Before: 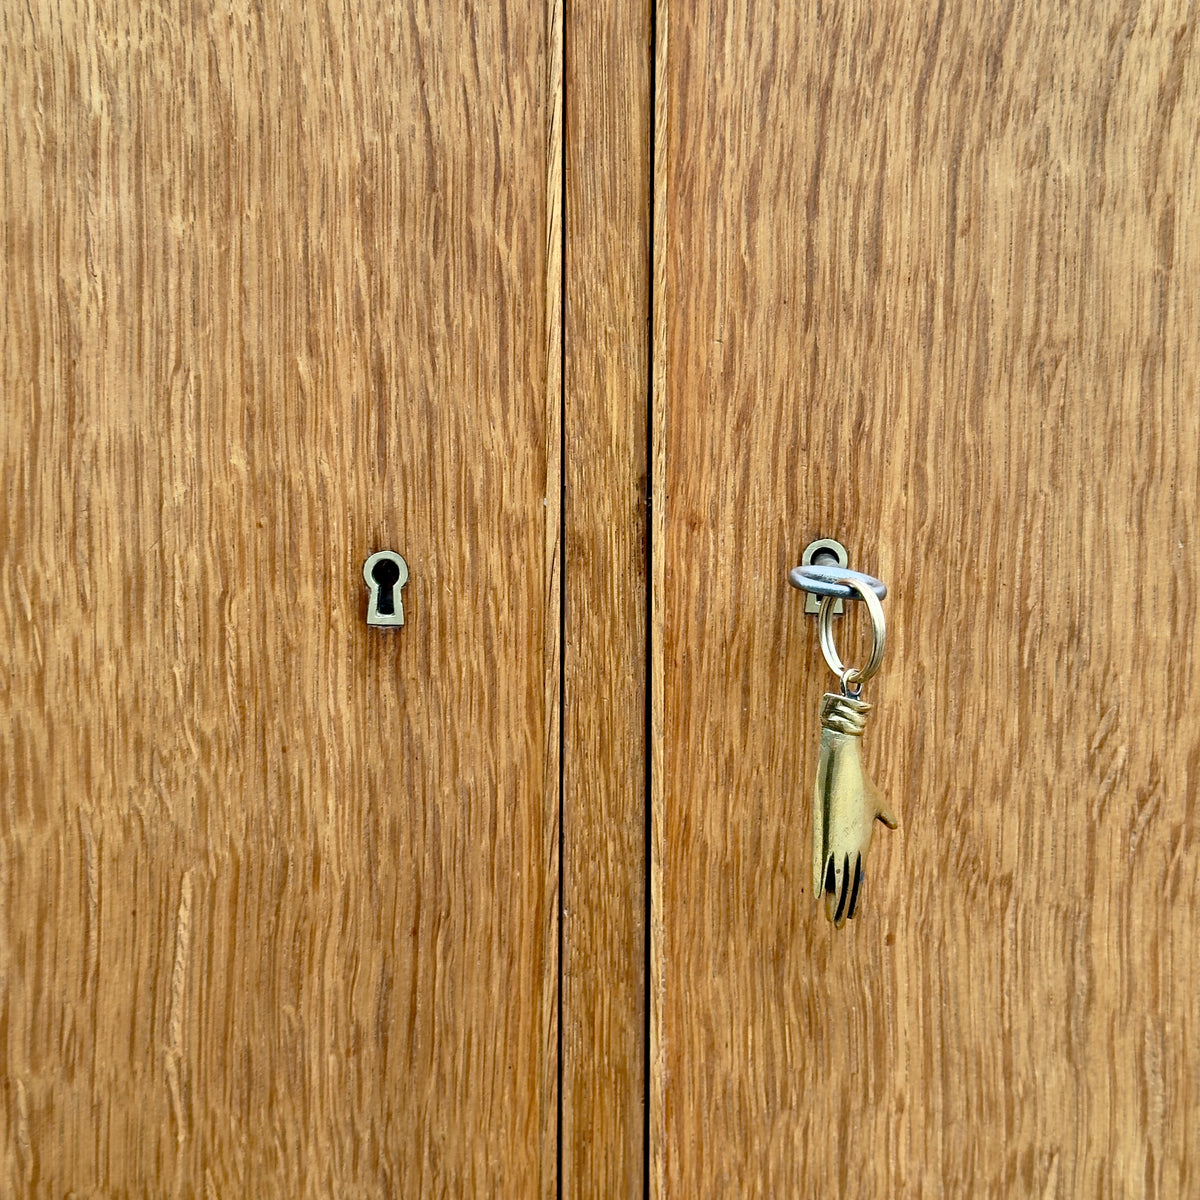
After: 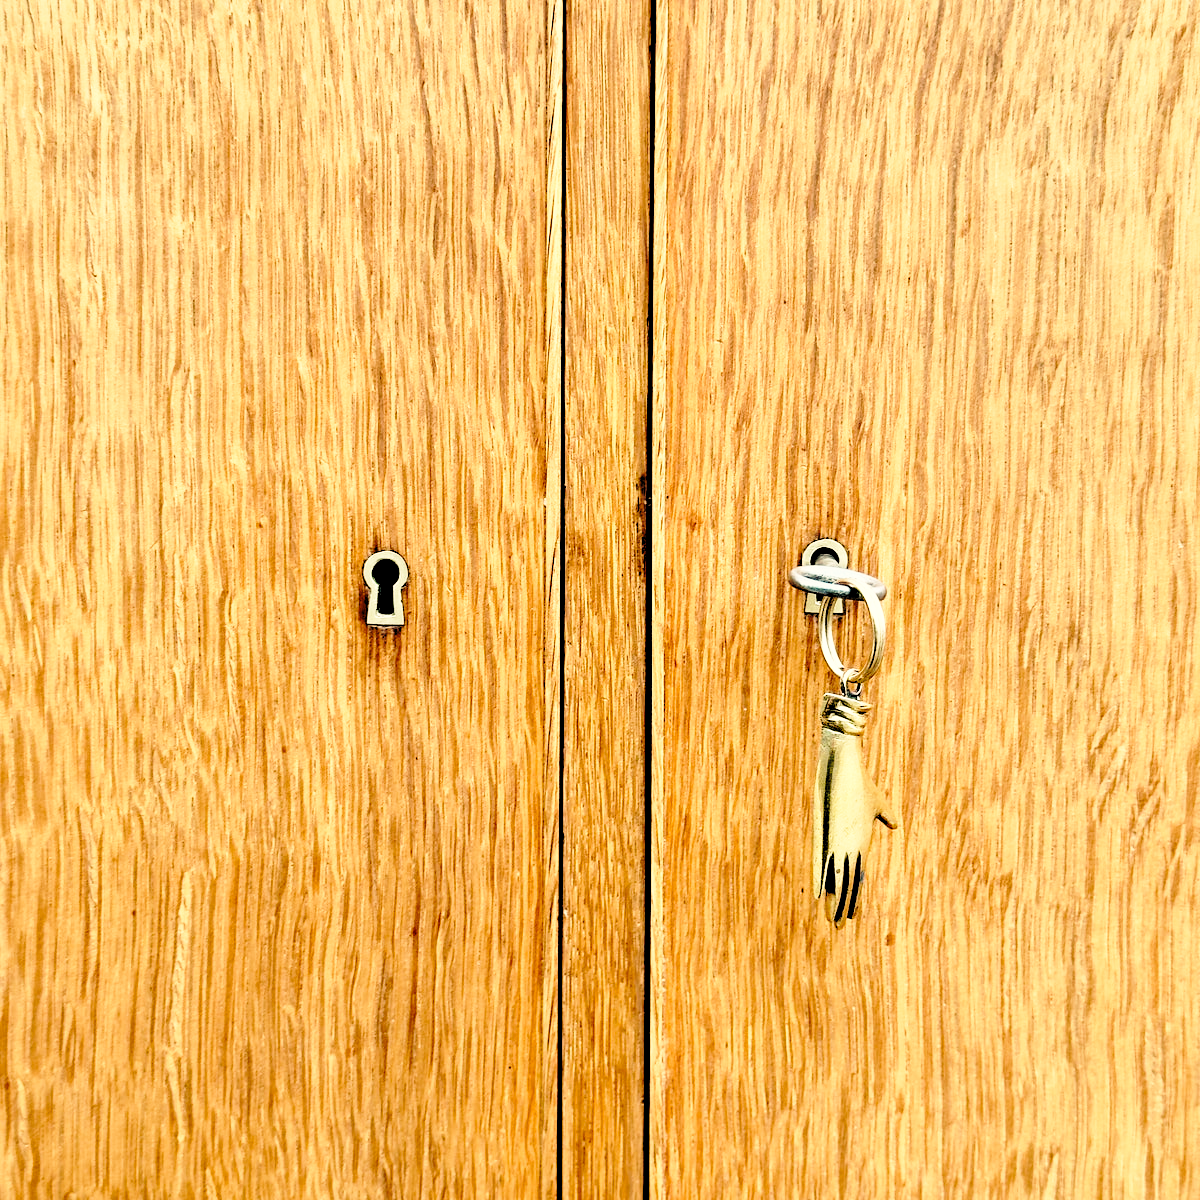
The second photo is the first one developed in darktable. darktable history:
base curve: curves: ch0 [(0, 0) (0.028, 0.03) (0.121, 0.232) (0.46, 0.748) (0.859, 0.968) (1, 1)], preserve colors none
rgb levels: levels [[0.029, 0.461, 0.922], [0, 0.5, 1], [0, 0.5, 1]]
white balance: red 1.123, blue 0.83
